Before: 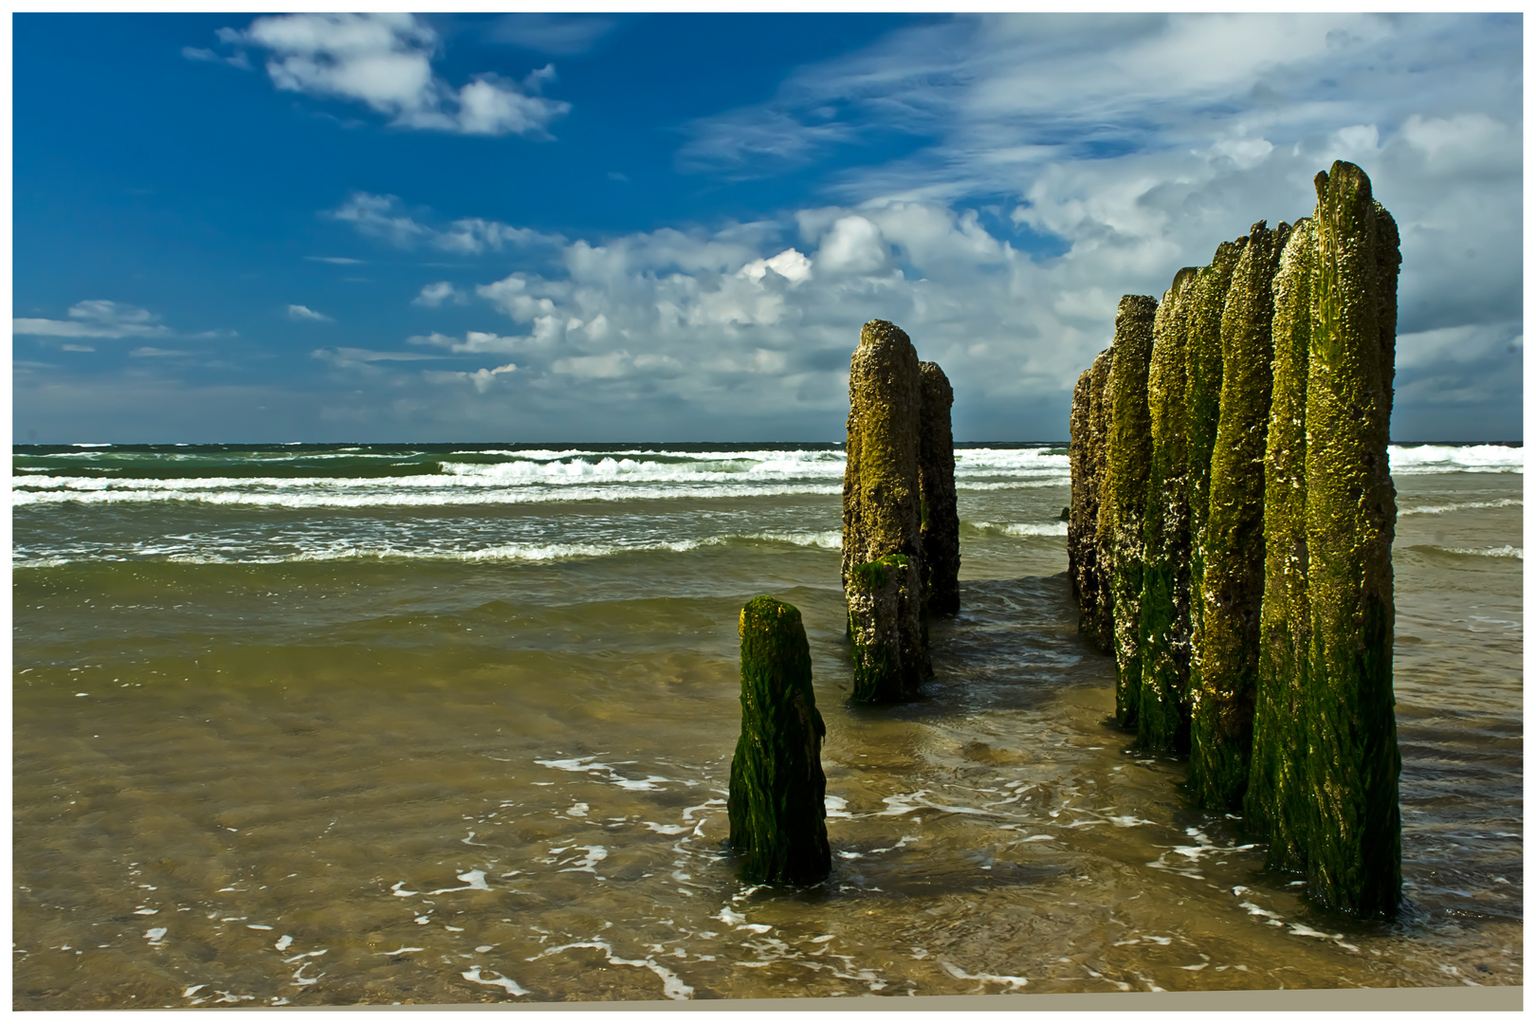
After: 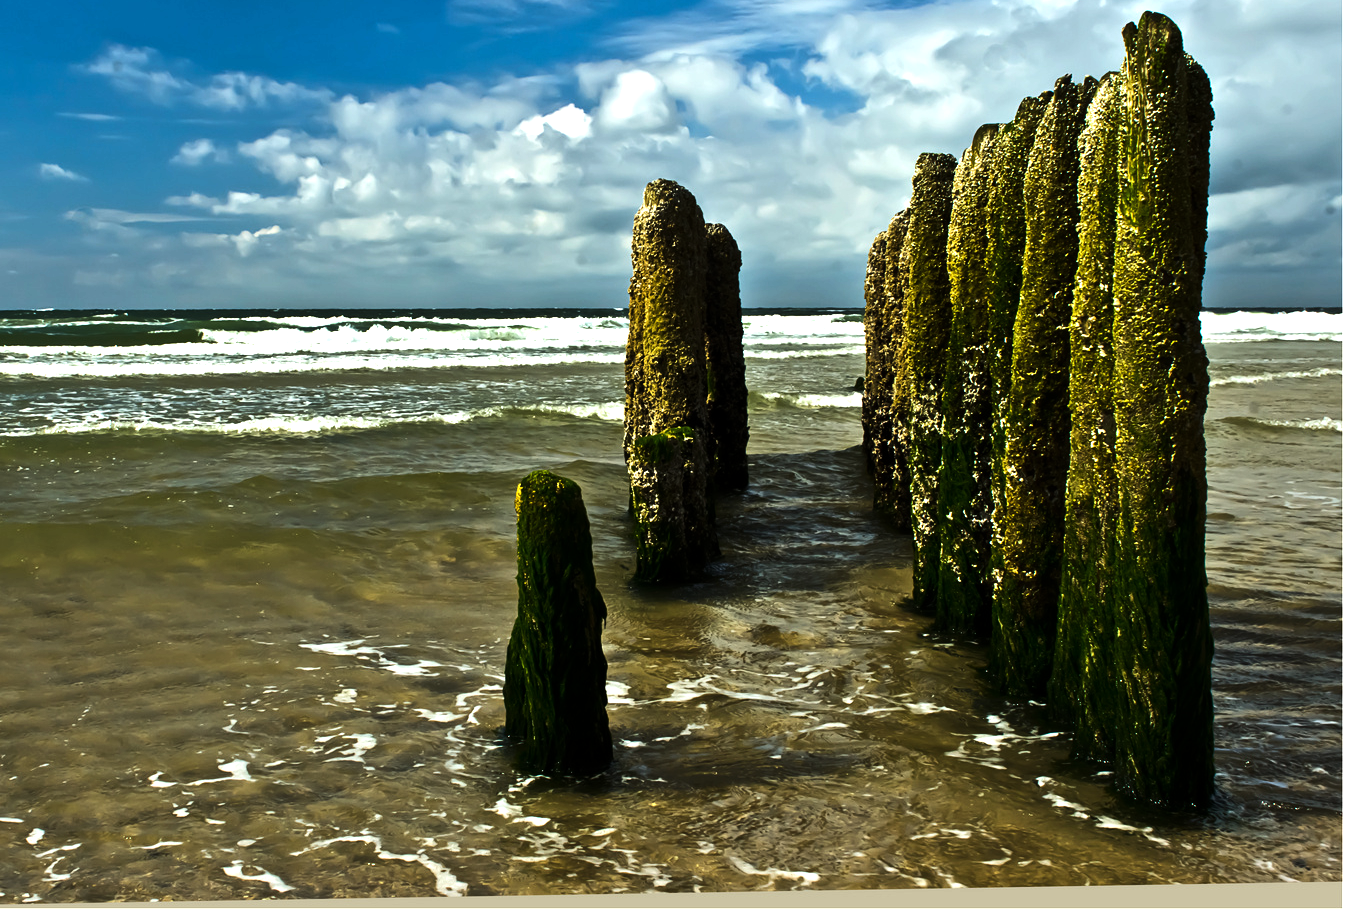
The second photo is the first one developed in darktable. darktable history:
crop: left 16.327%, top 14.673%
tone equalizer: -8 EV -1.1 EV, -7 EV -1.02 EV, -6 EV -0.844 EV, -5 EV -0.61 EV, -3 EV 0.611 EV, -2 EV 0.847 EV, -1 EV 1.01 EV, +0 EV 1.05 EV, edges refinement/feathering 500, mask exposure compensation -1.57 EV, preserve details no
